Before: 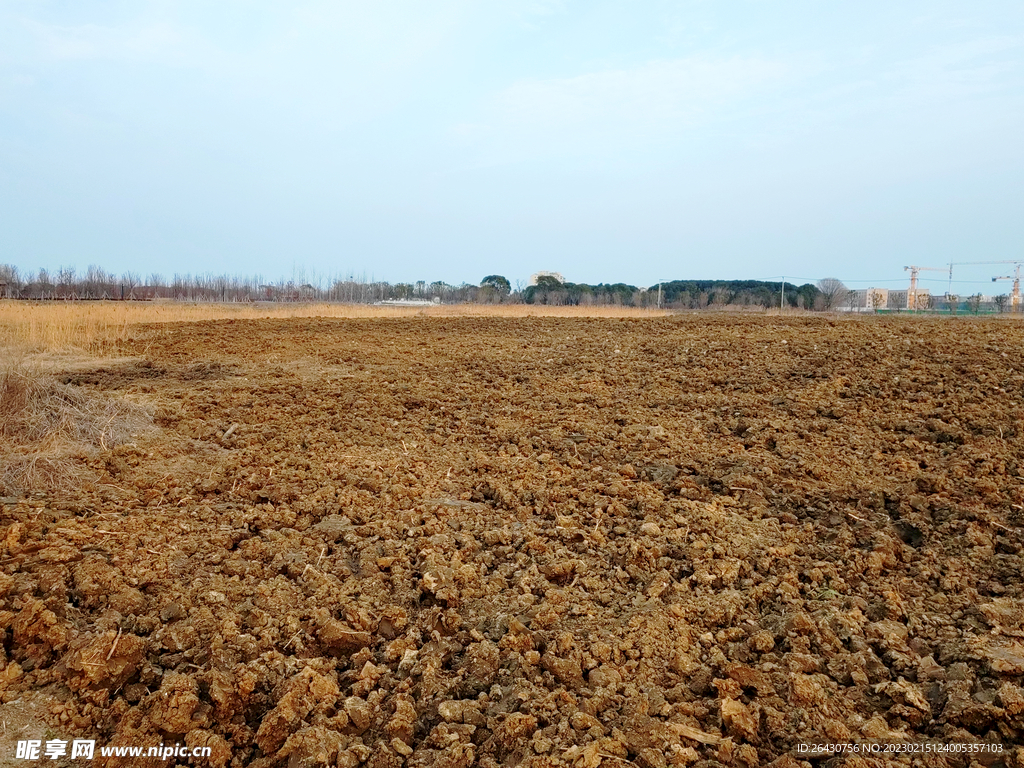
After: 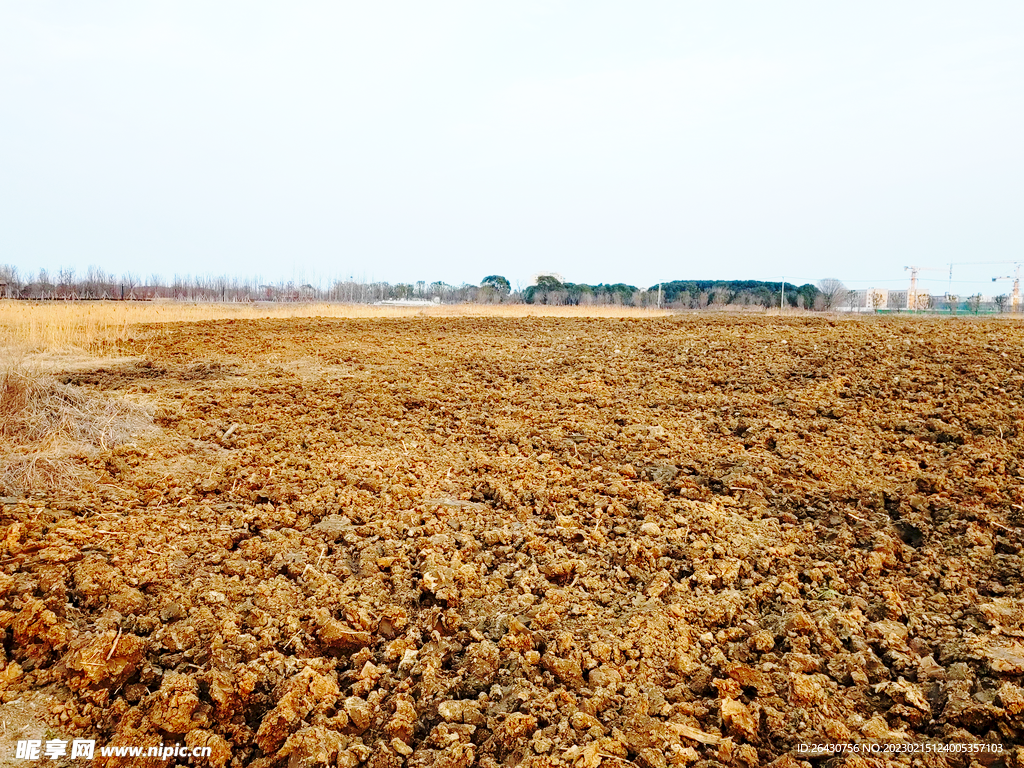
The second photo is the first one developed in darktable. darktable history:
exposure: compensate highlight preservation false
base curve: curves: ch0 [(0, 0) (0.028, 0.03) (0.121, 0.232) (0.46, 0.748) (0.859, 0.968) (1, 1)], preserve colors none
